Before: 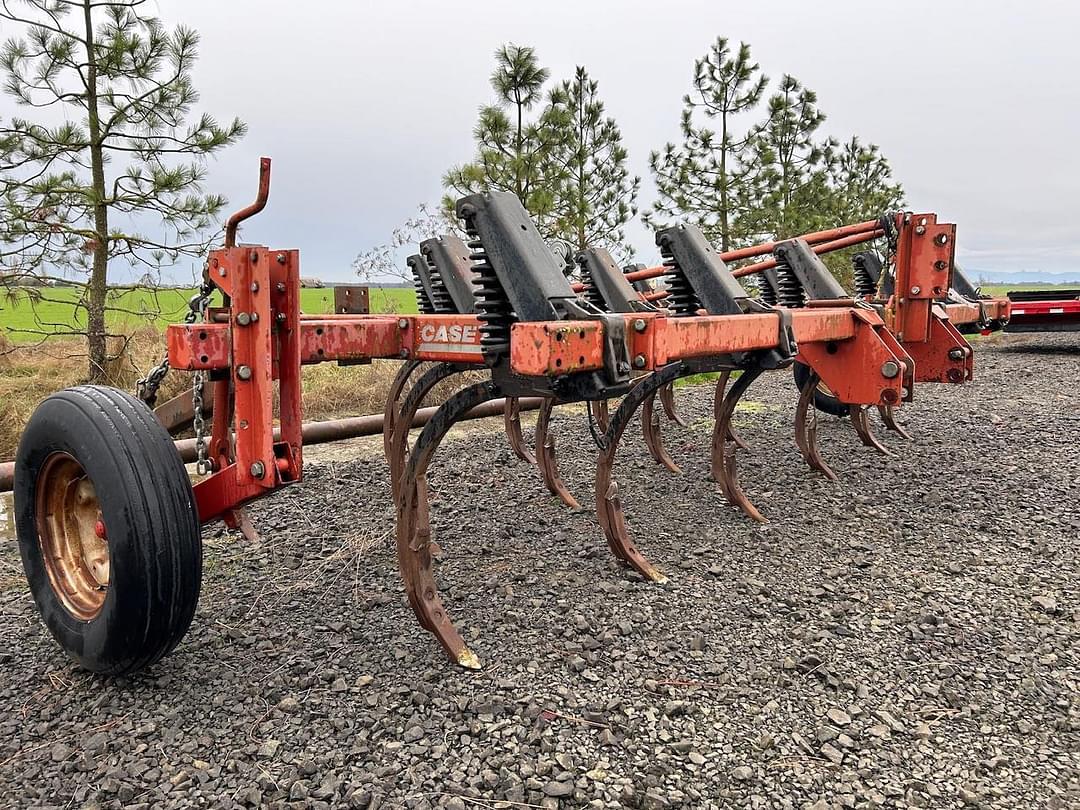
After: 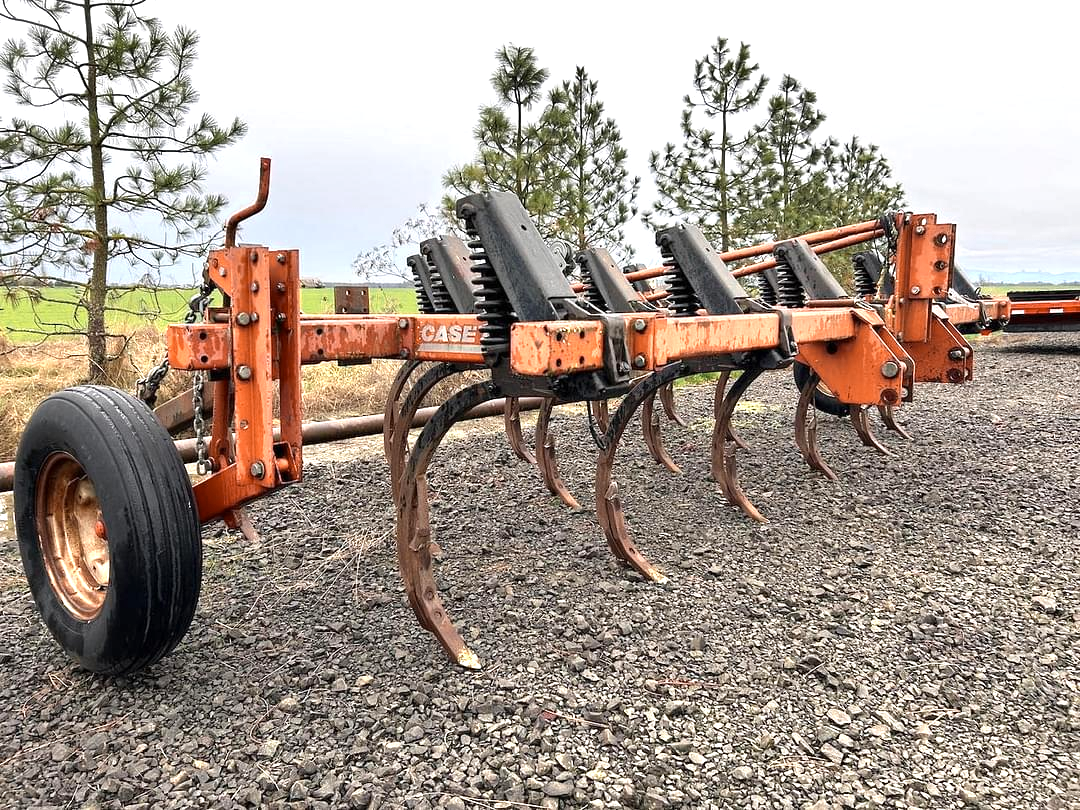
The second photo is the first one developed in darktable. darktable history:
exposure: exposure 0.367 EV, compensate highlight preservation false
color zones: curves: ch0 [(0.018, 0.548) (0.197, 0.654) (0.425, 0.447) (0.605, 0.658) (0.732, 0.579)]; ch1 [(0.105, 0.531) (0.224, 0.531) (0.386, 0.39) (0.618, 0.456) (0.732, 0.456) (0.956, 0.421)]; ch2 [(0.039, 0.583) (0.215, 0.465) (0.399, 0.544) (0.465, 0.548) (0.614, 0.447) (0.724, 0.43) (0.882, 0.623) (0.956, 0.632)]
shadows and highlights: shadows 37.48, highlights -27.5, soften with gaussian
